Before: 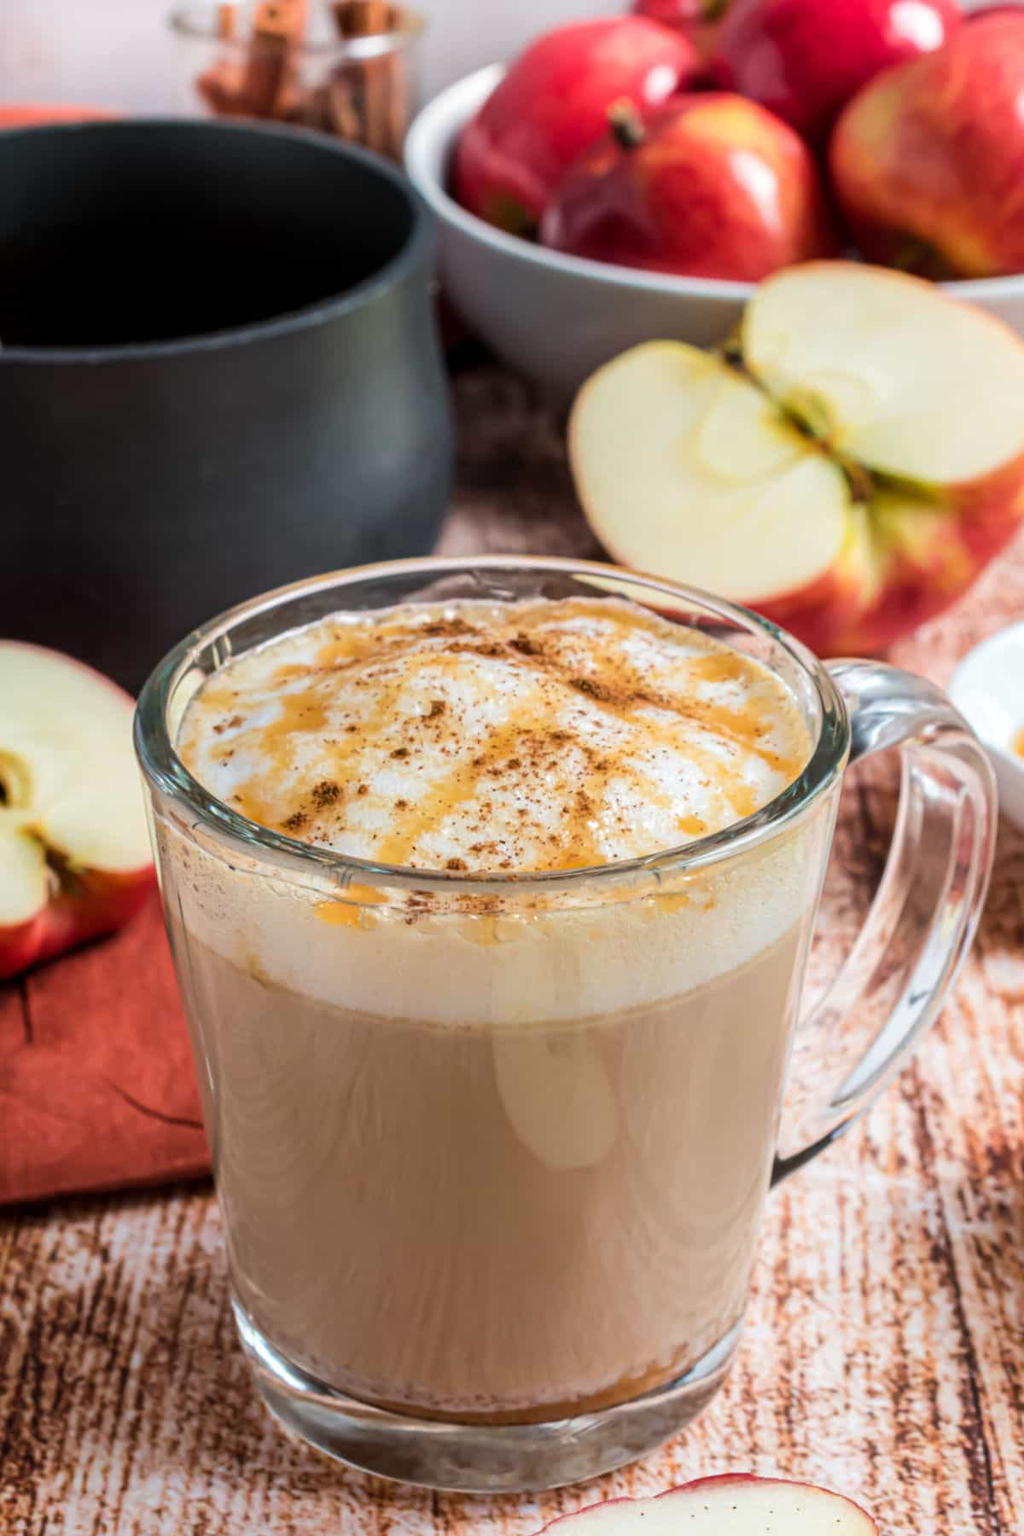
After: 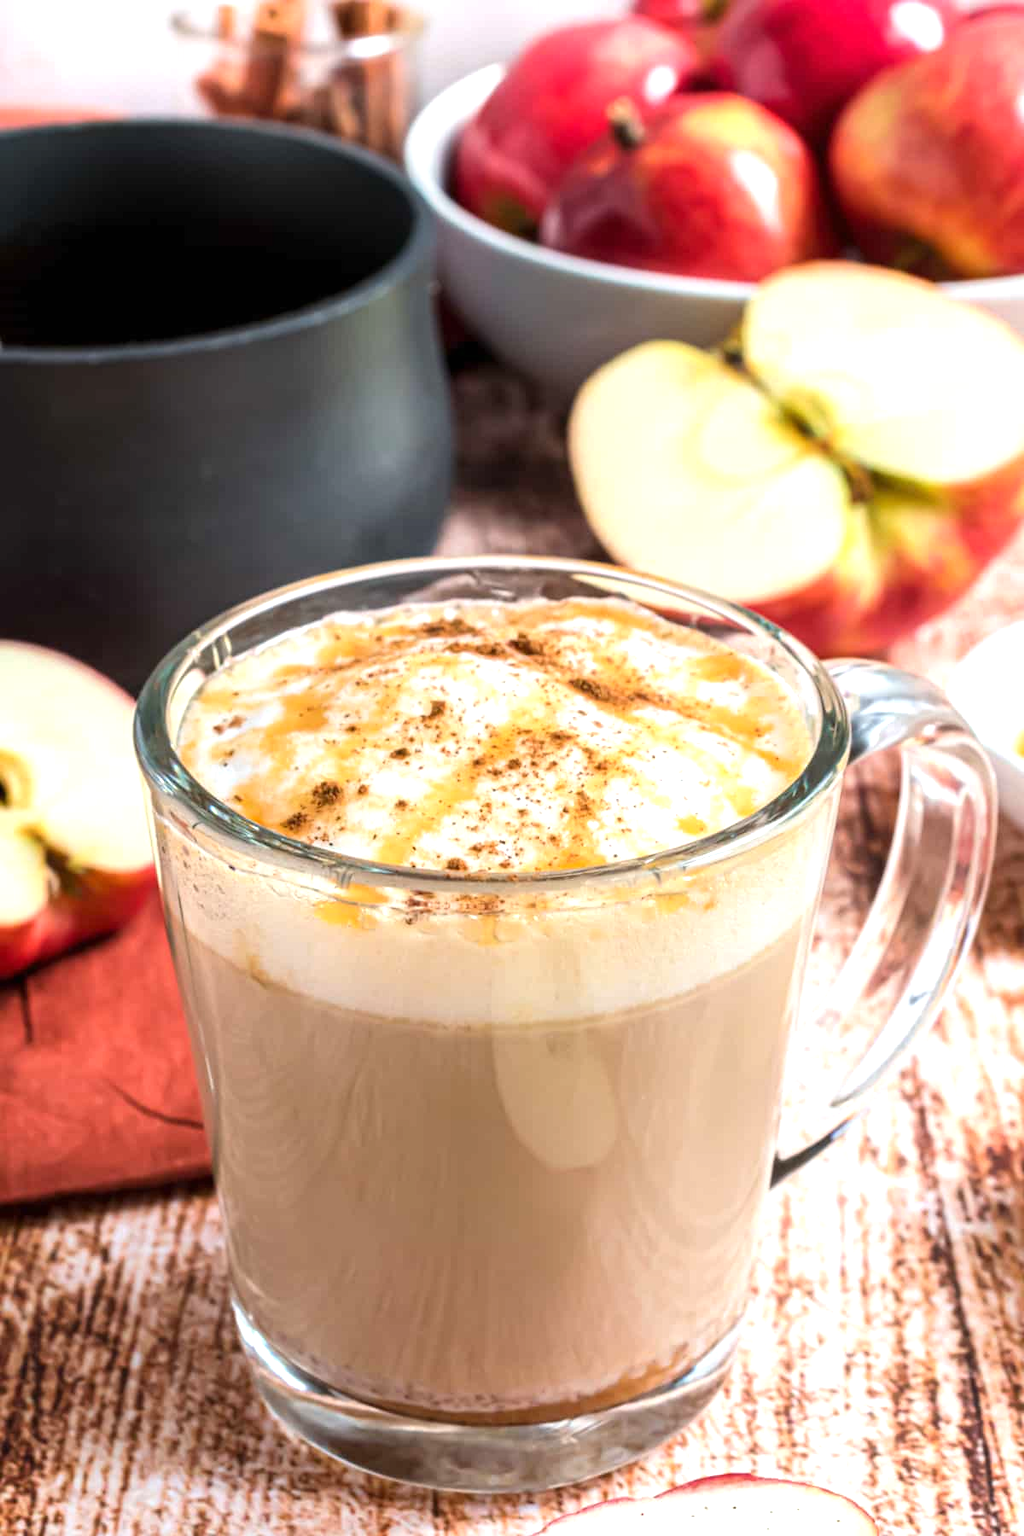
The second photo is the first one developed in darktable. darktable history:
exposure: black level correction 0, exposure 0.69 EV, compensate highlight preservation false
